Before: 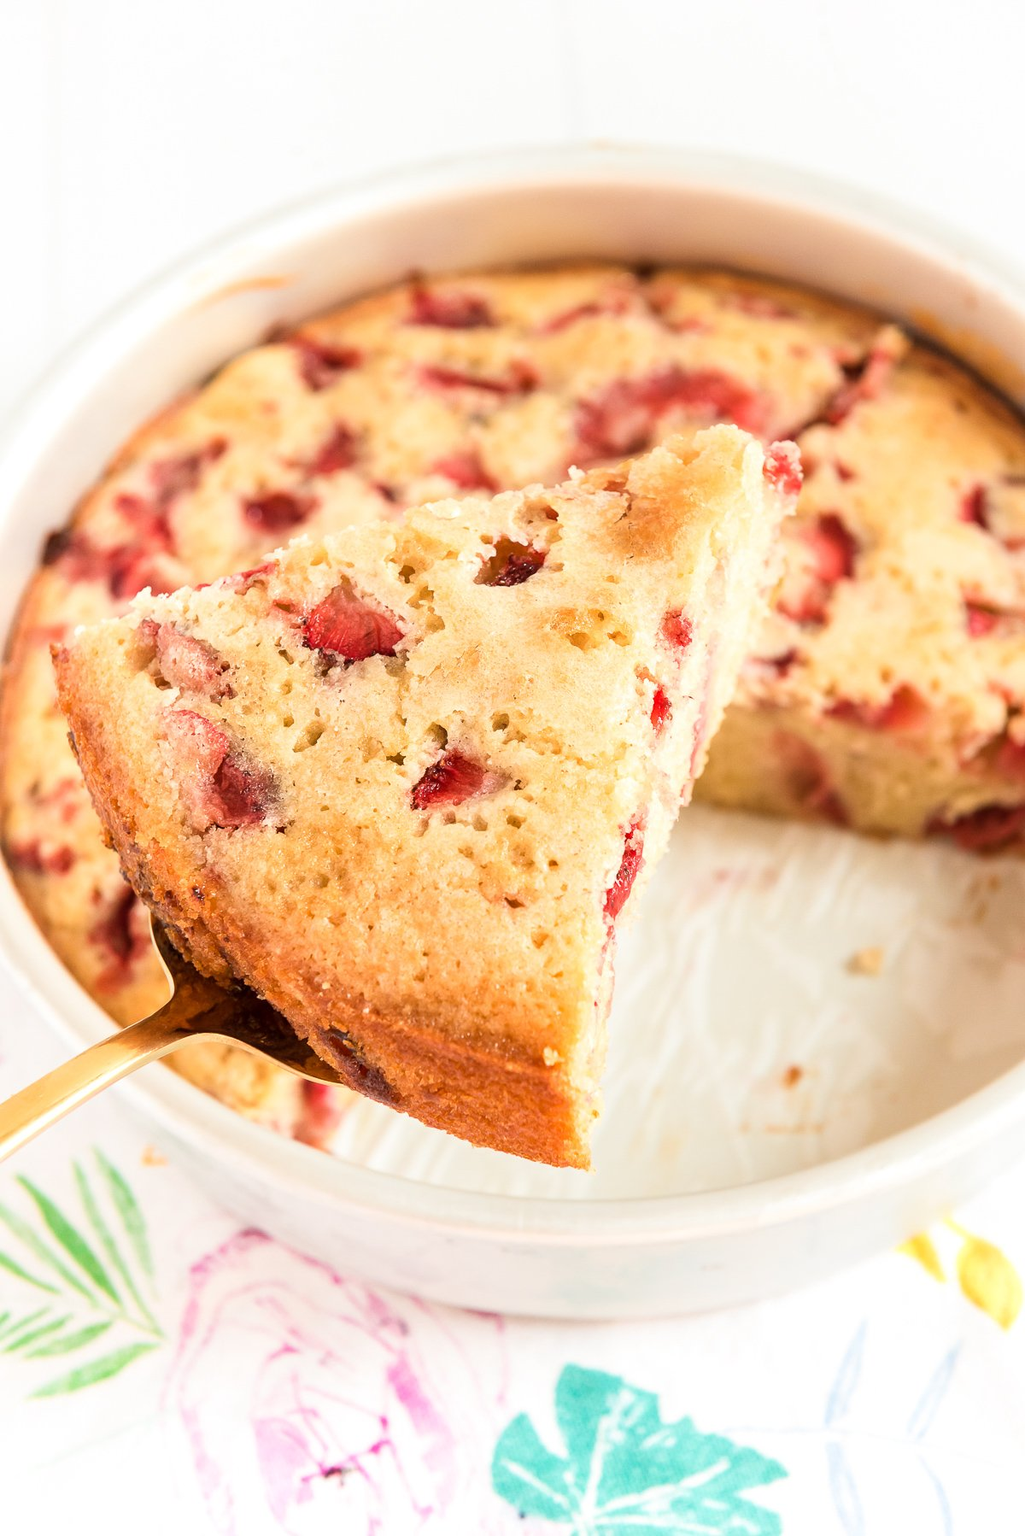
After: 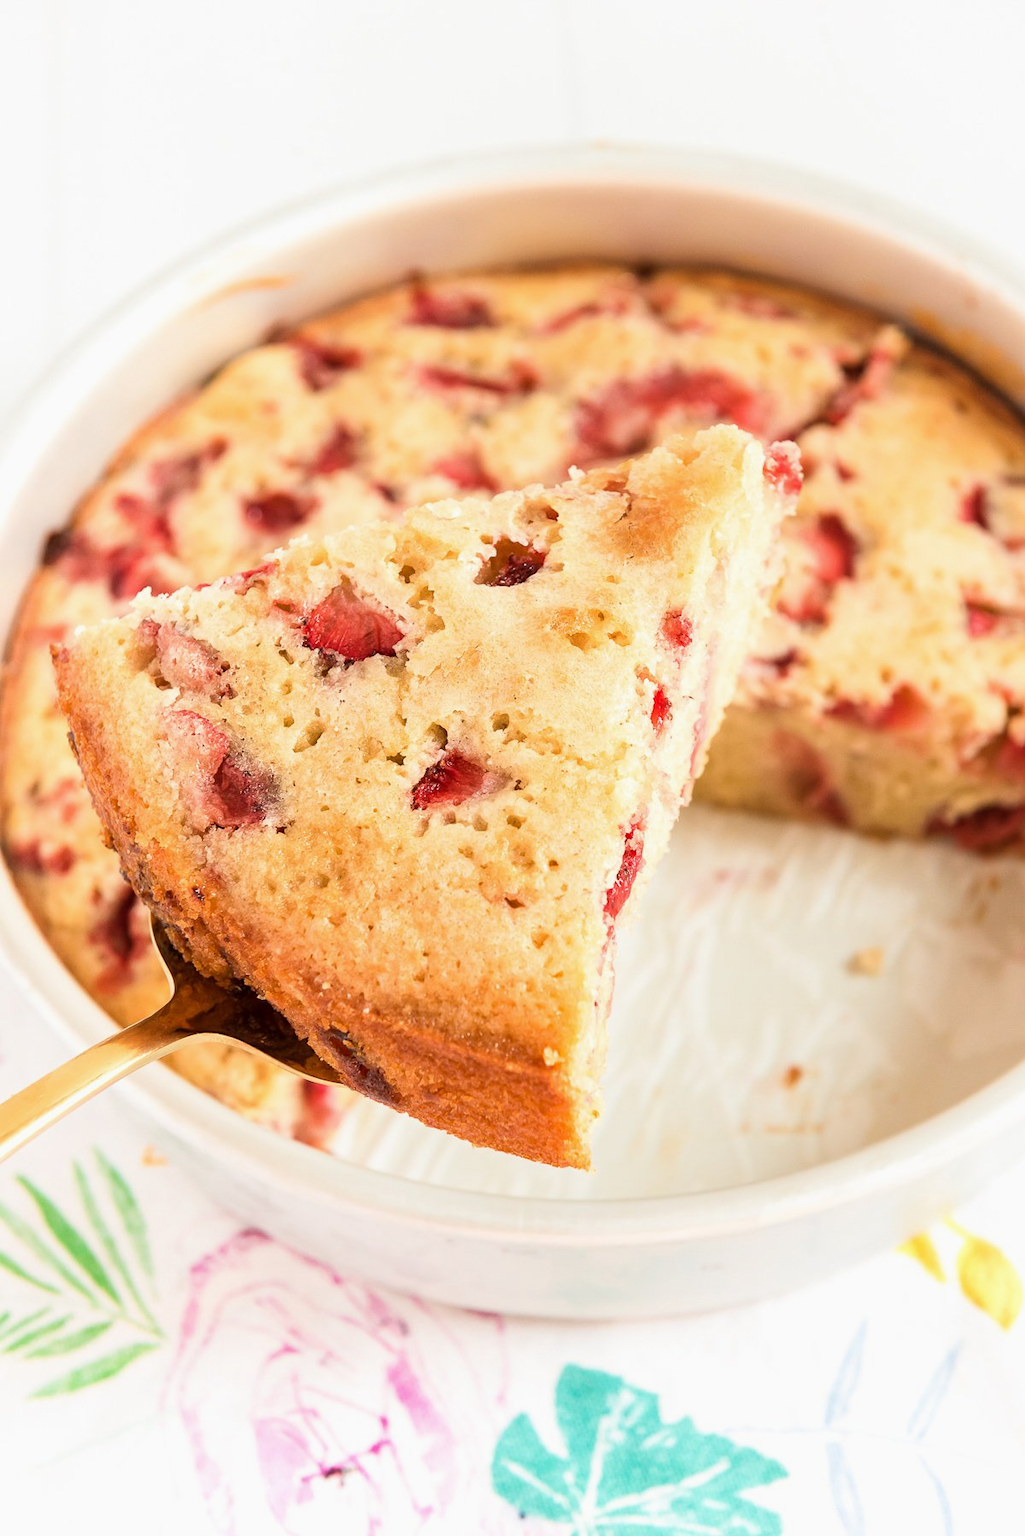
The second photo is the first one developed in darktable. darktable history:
exposure: exposure -0.062 EV, compensate highlight preservation false
